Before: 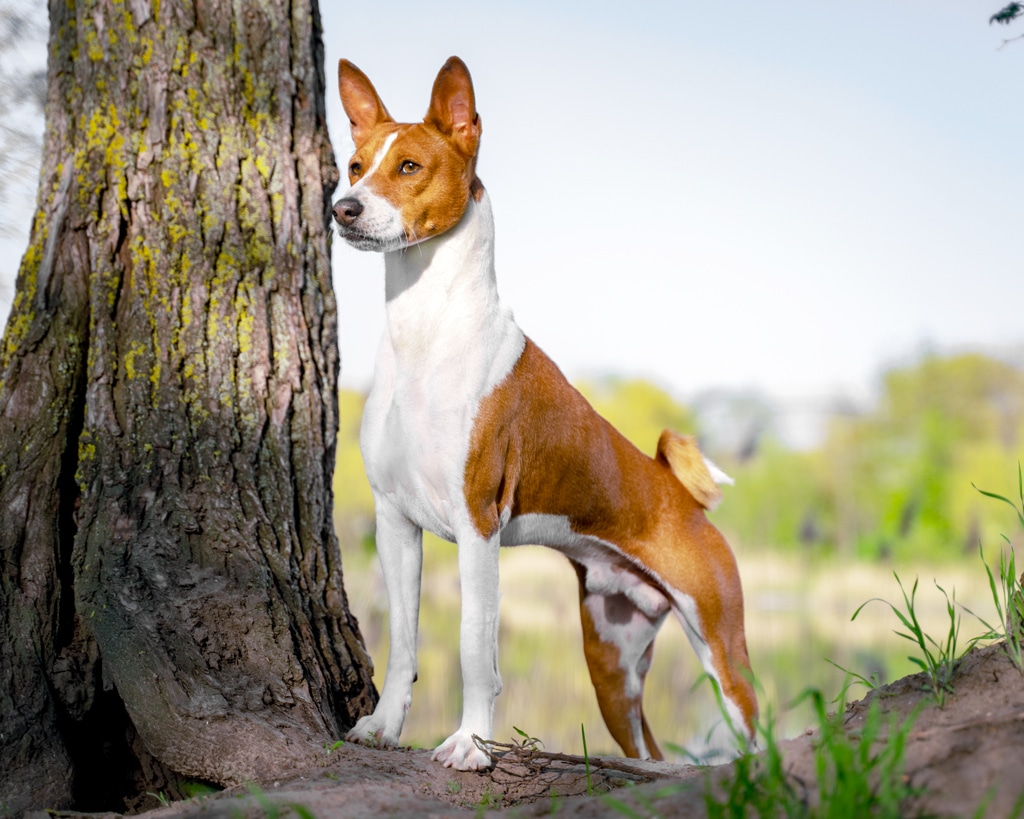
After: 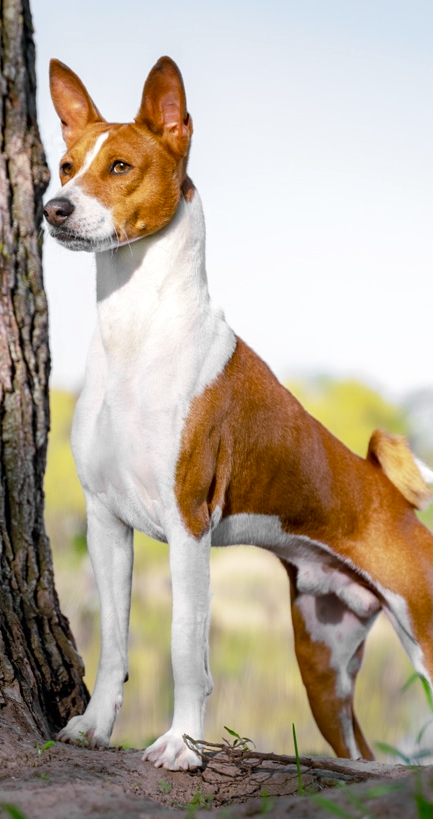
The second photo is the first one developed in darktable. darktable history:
contrast brightness saturation: contrast 0.031, brightness -0.043
crop: left 28.284%, right 29.343%
